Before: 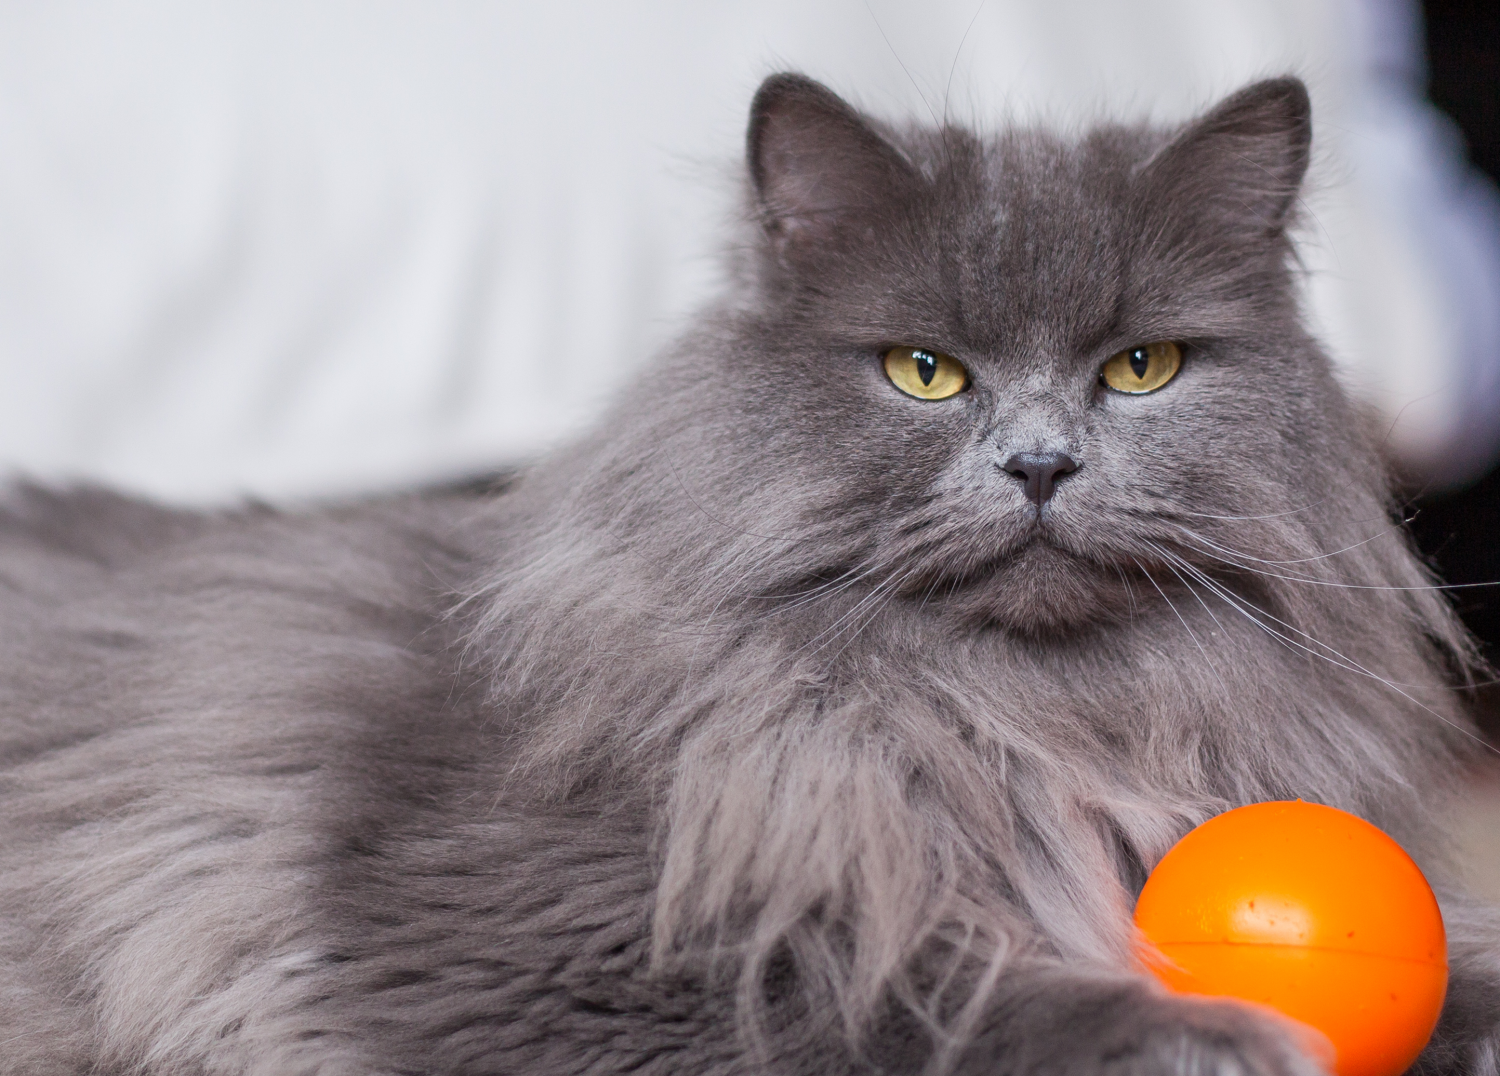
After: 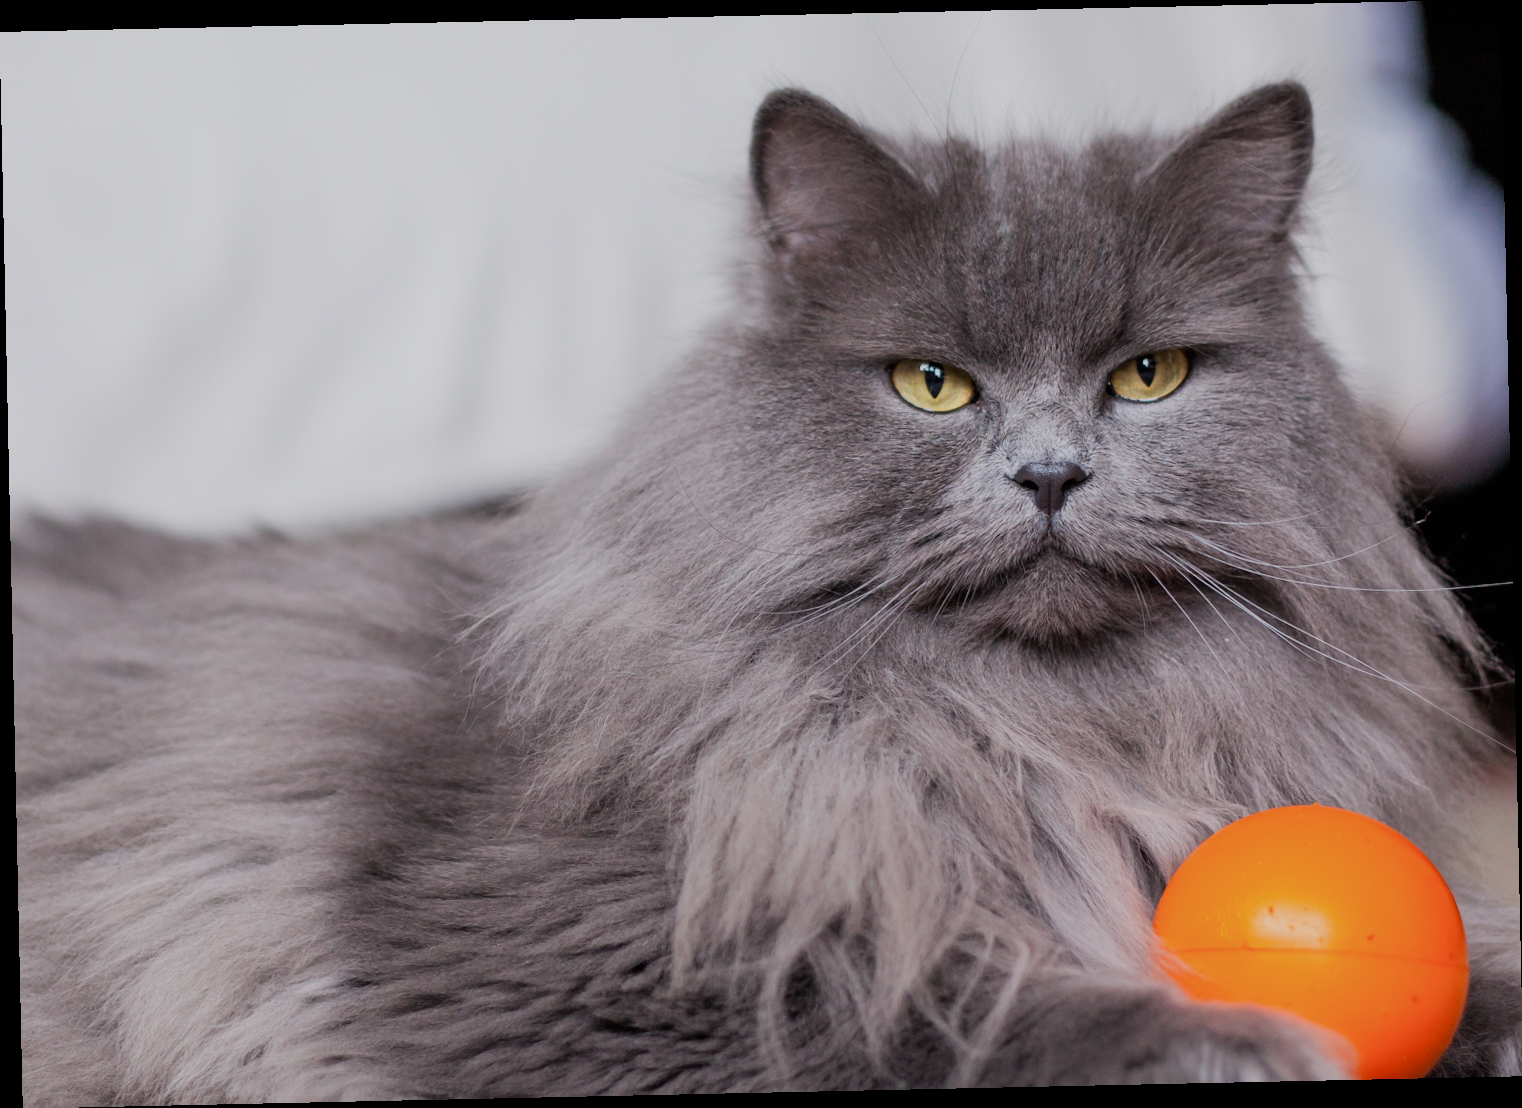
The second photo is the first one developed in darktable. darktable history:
filmic rgb: hardness 4.17
rotate and perspective: rotation -1.24°, automatic cropping off
